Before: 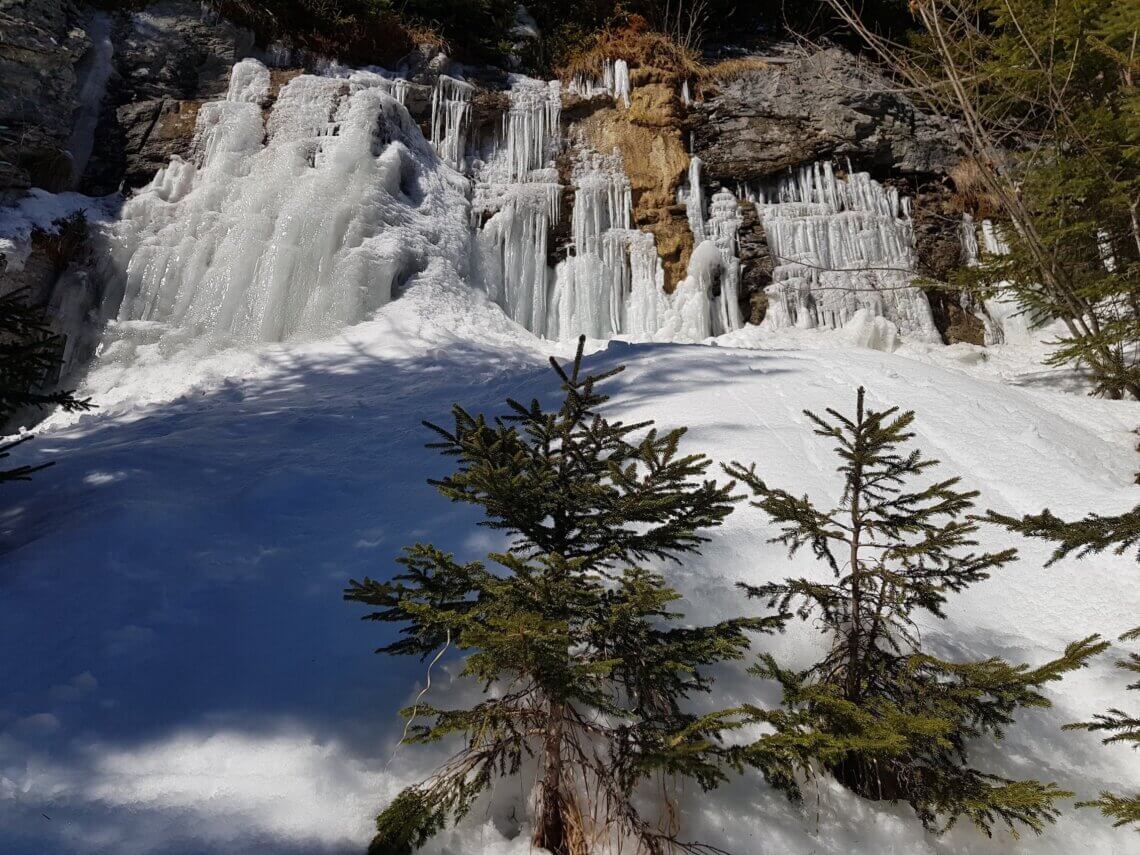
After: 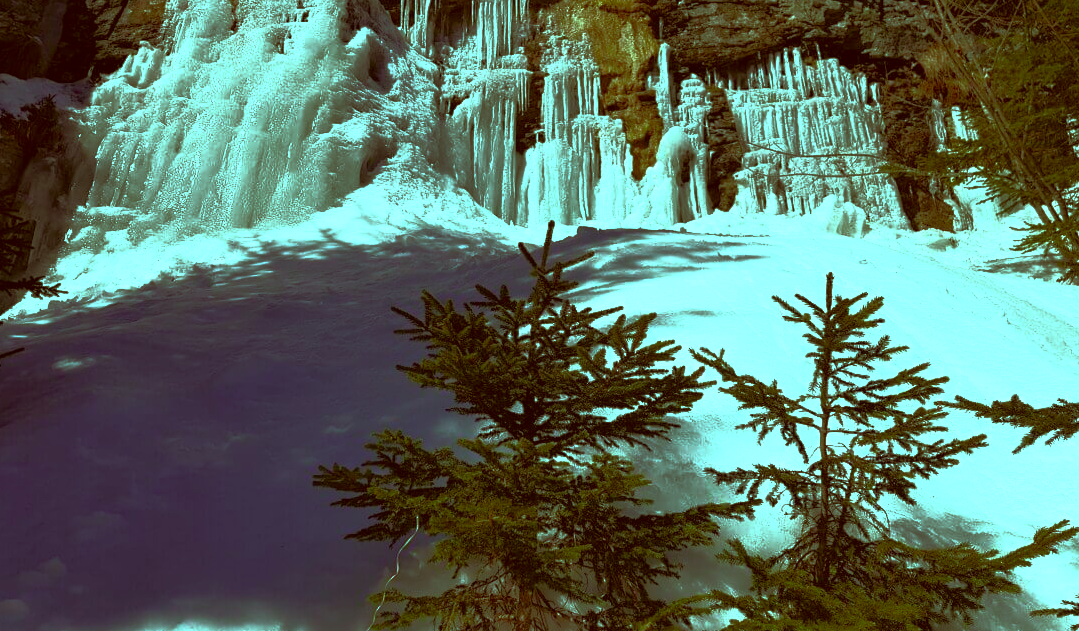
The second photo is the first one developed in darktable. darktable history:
crop and rotate: left 2.773%, top 13.458%, right 2.531%, bottom 12.683%
exposure: black level correction 0, exposure 1.199 EV, compensate highlight preservation false
base curve: curves: ch0 [(0, 0) (0.564, 0.291) (0.802, 0.731) (1, 1)]
color correction: highlights a* -5.34, highlights b* 9.8, shadows a* 9.43, shadows b* 25.01
color balance rgb: shadows lift › chroma 3.267%, shadows lift › hue 279.91°, highlights gain › luminance -33.294%, highlights gain › chroma 5.637%, highlights gain › hue 216.9°, perceptual saturation grading › global saturation 8.195%, perceptual saturation grading › shadows 4.509%, global vibrance 20%
